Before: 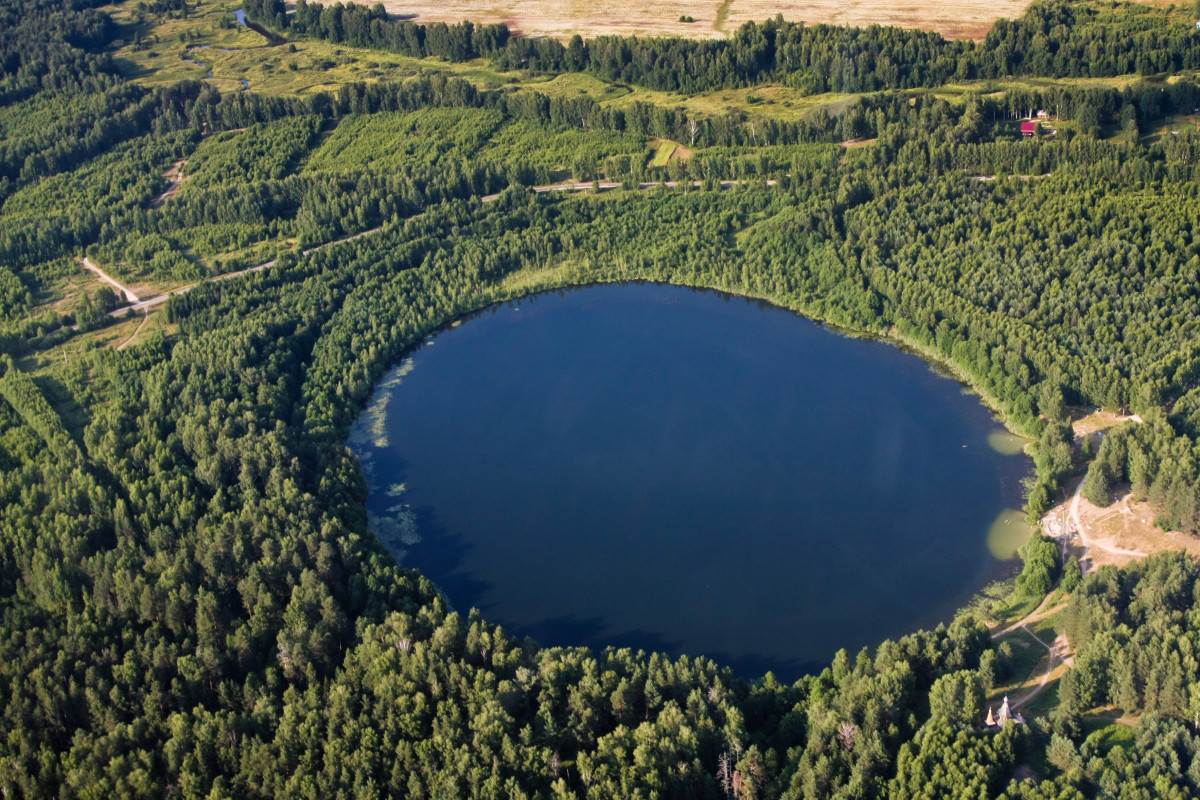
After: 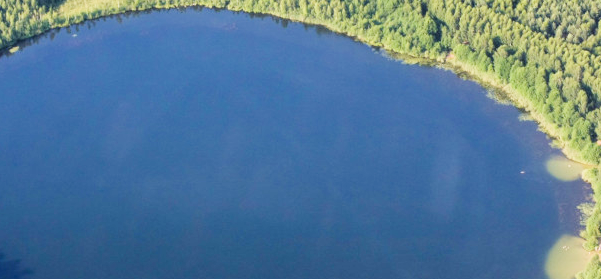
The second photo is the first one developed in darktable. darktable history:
crop: left 36.876%, top 34.369%, right 12.979%, bottom 30.704%
filmic rgb: black relative exposure -7.65 EV, white relative exposure 4.56 EV, hardness 3.61
exposure: black level correction 0, exposure 1.445 EV, compensate highlight preservation false
